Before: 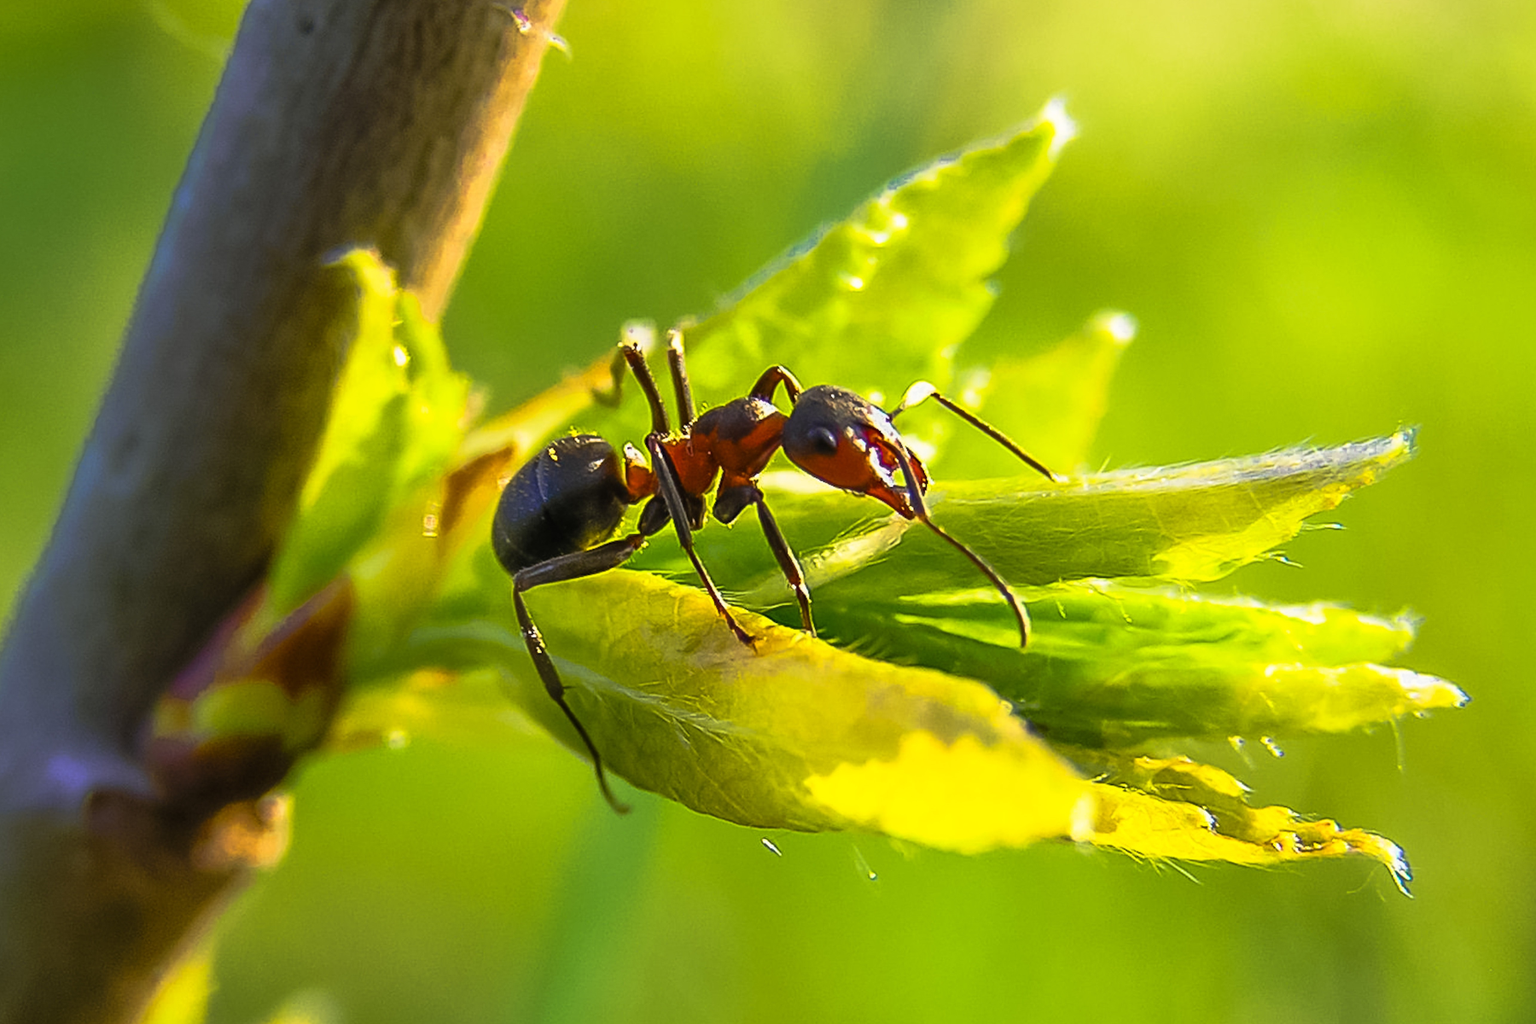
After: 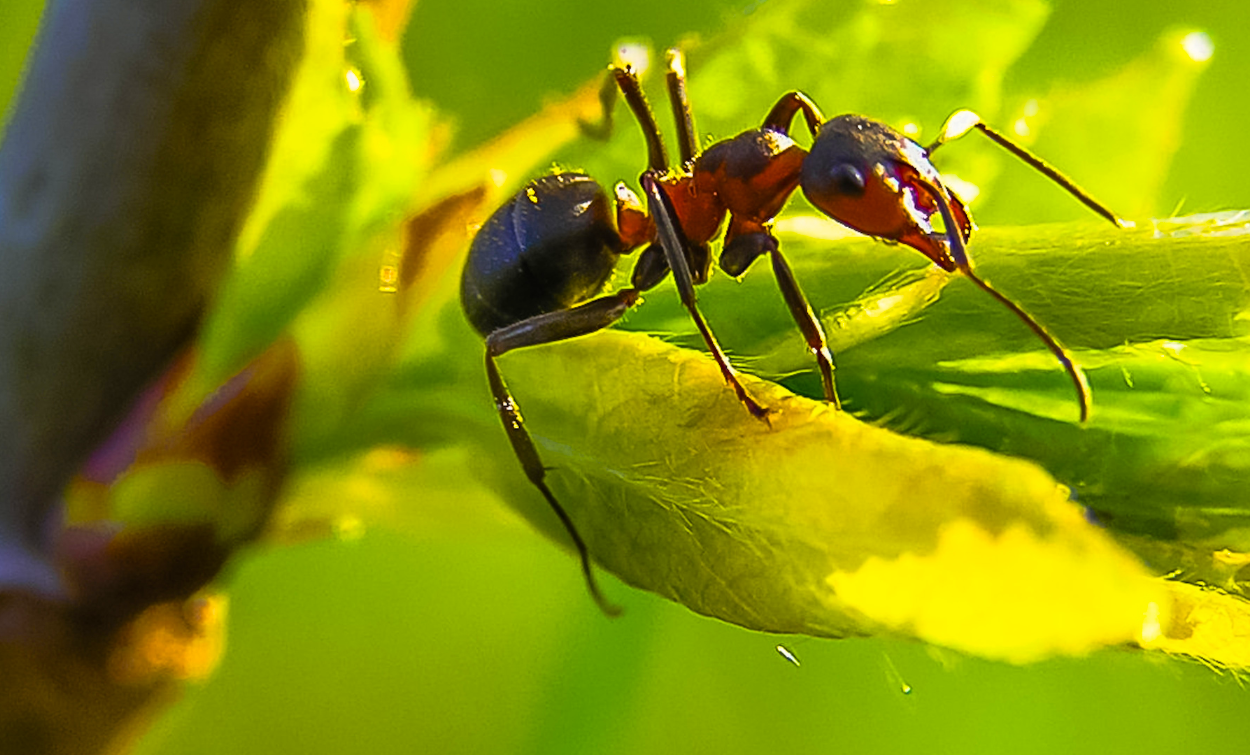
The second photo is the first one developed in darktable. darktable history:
color balance rgb: perceptual saturation grading › global saturation 25.921%, global vibrance 20%
crop: left 6.483%, top 28.141%, right 24.063%, bottom 8.893%
